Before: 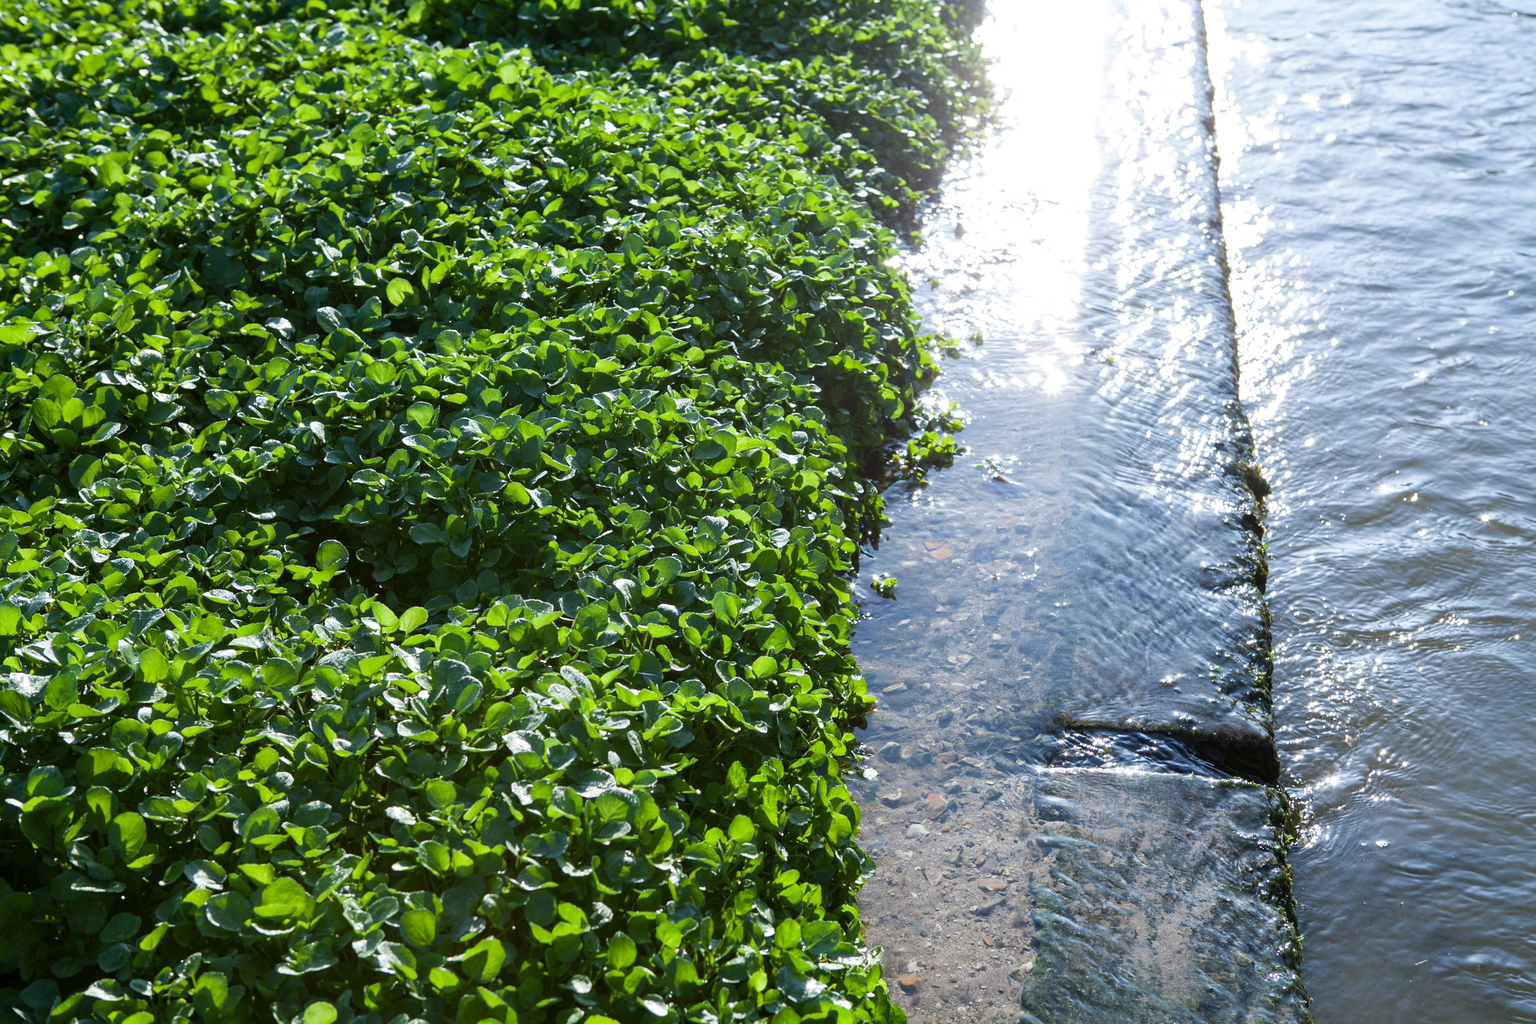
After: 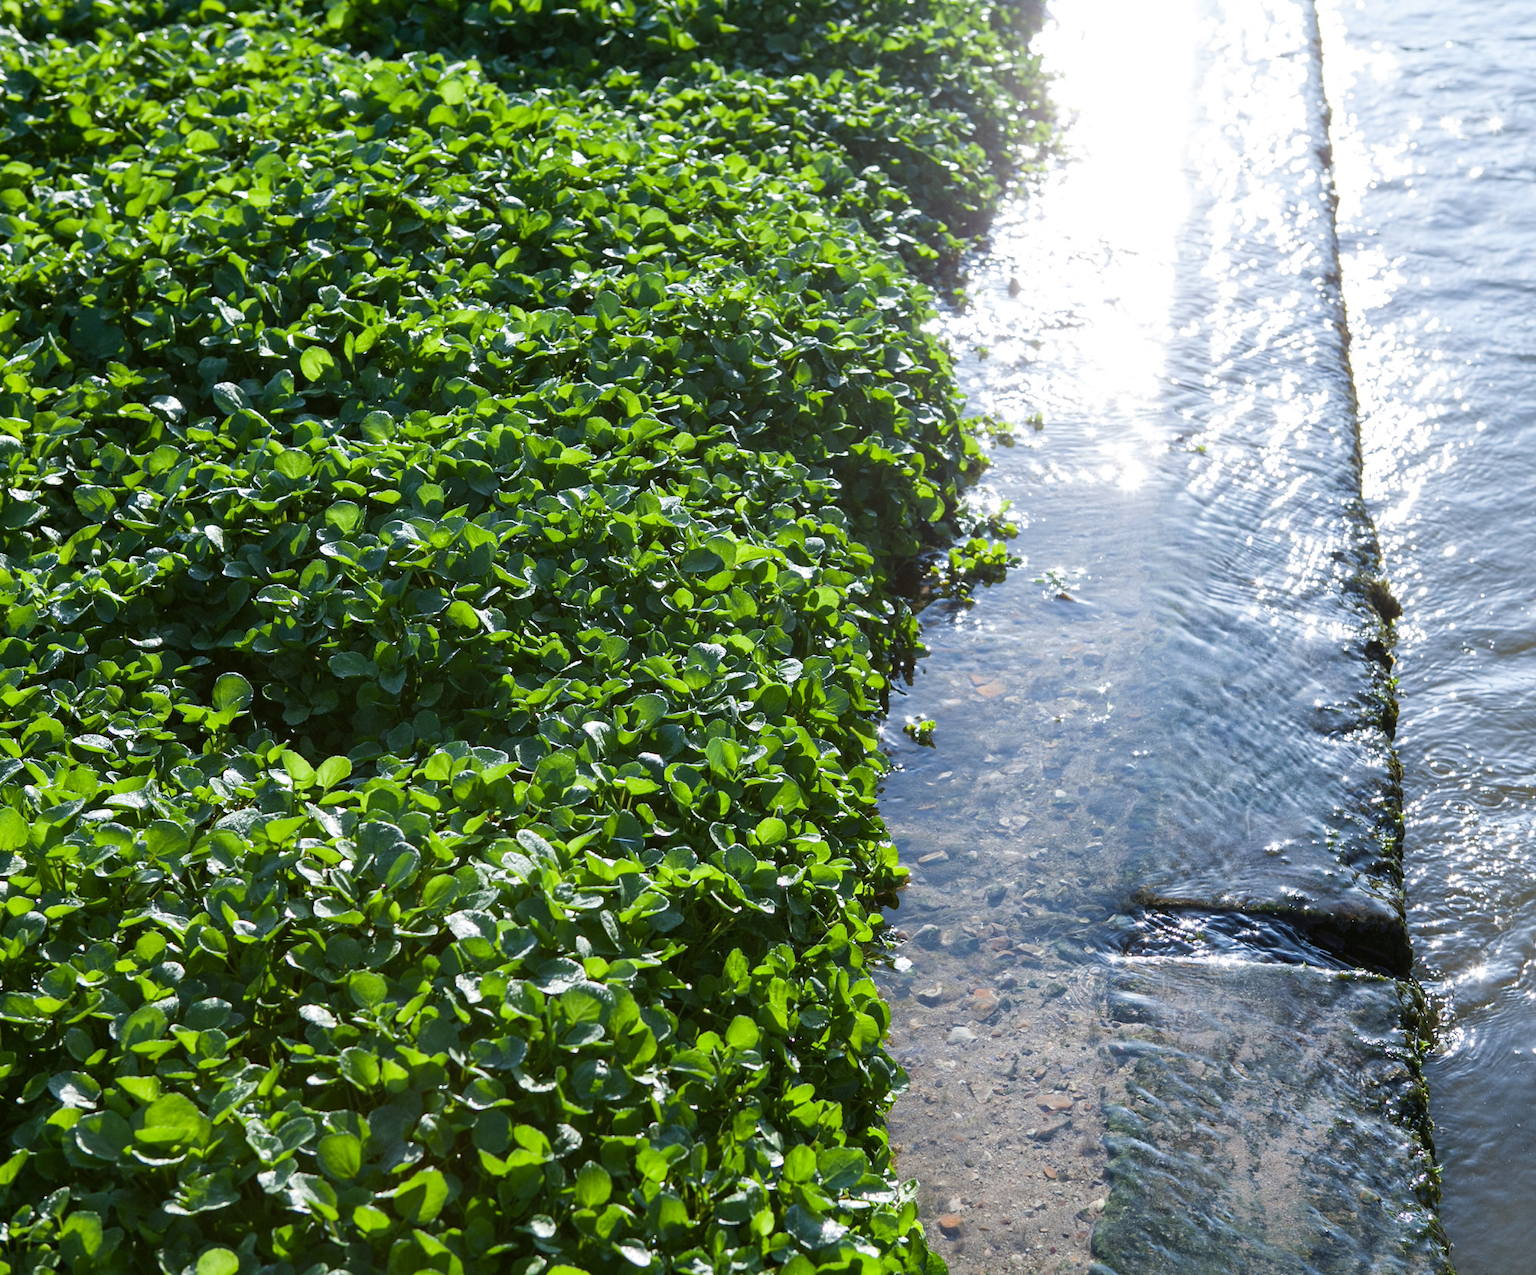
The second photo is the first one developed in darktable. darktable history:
crop and rotate: left 9.542%, right 10.139%
